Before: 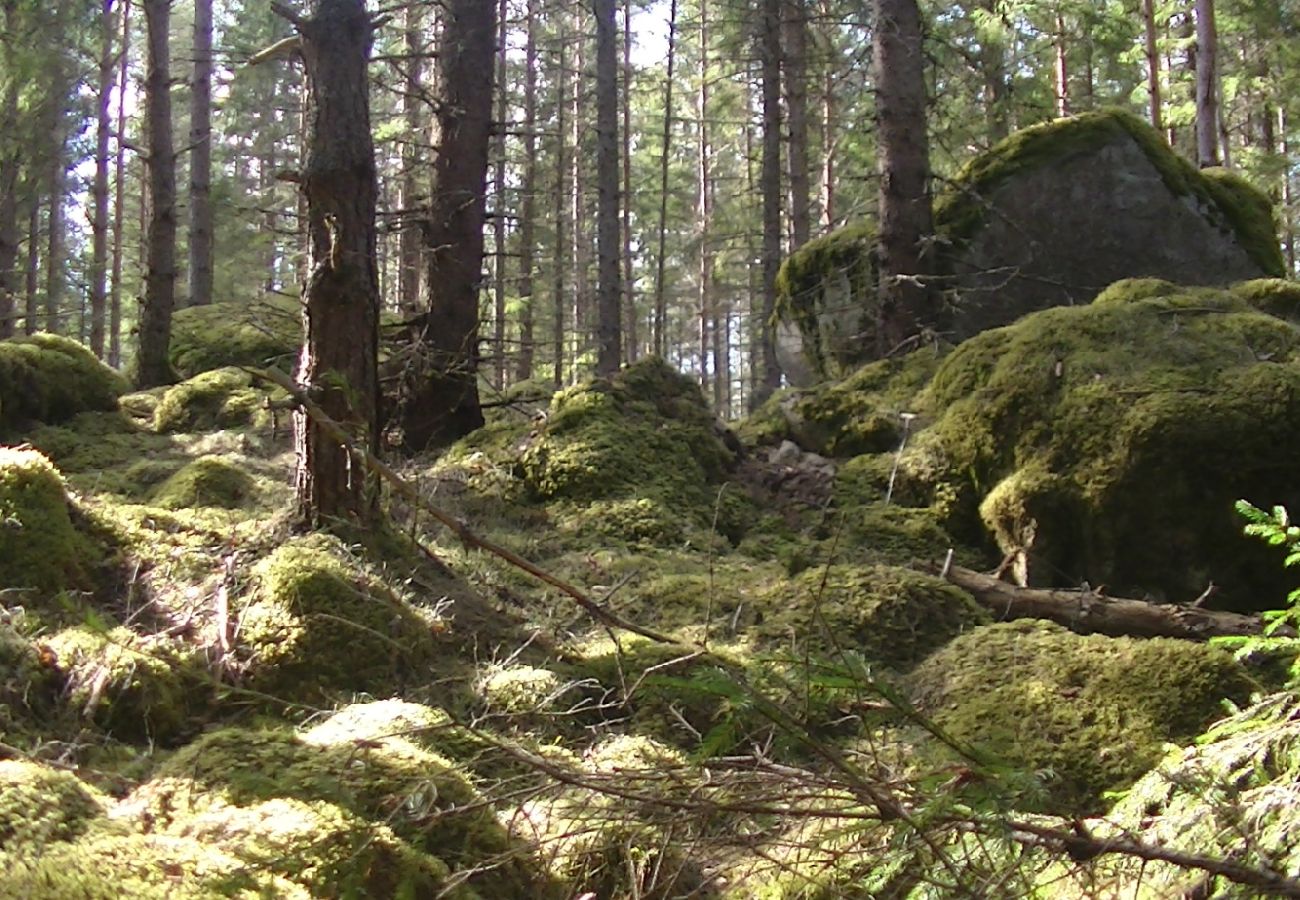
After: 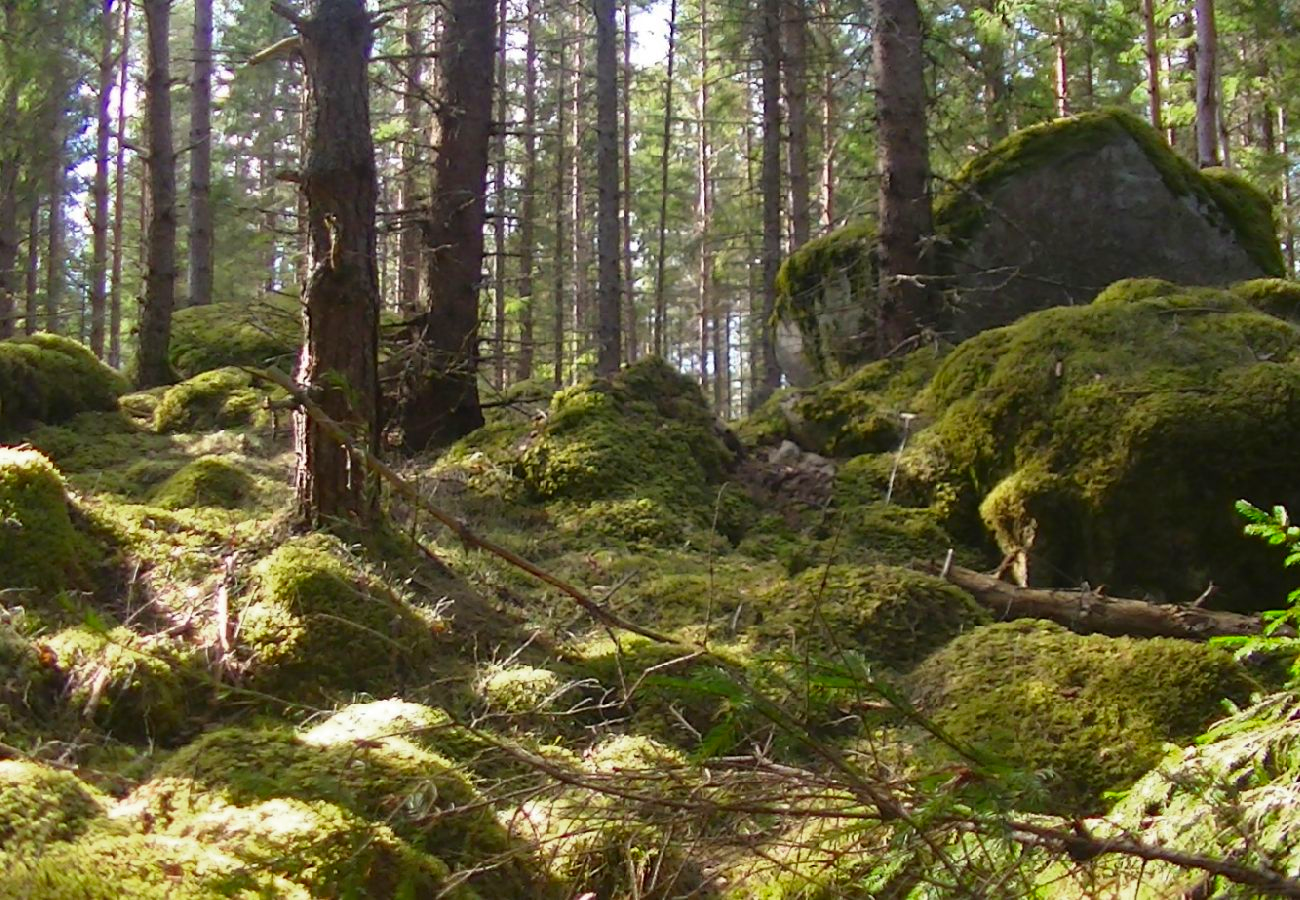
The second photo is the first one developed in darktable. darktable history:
color zones: curves: ch0 [(0, 0.425) (0.143, 0.422) (0.286, 0.42) (0.429, 0.419) (0.571, 0.419) (0.714, 0.42) (0.857, 0.422) (1, 0.425)]; ch1 [(0, 0.666) (0.143, 0.669) (0.286, 0.671) (0.429, 0.67) (0.571, 0.67) (0.714, 0.67) (0.857, 0.67) (1, 0.666)]
